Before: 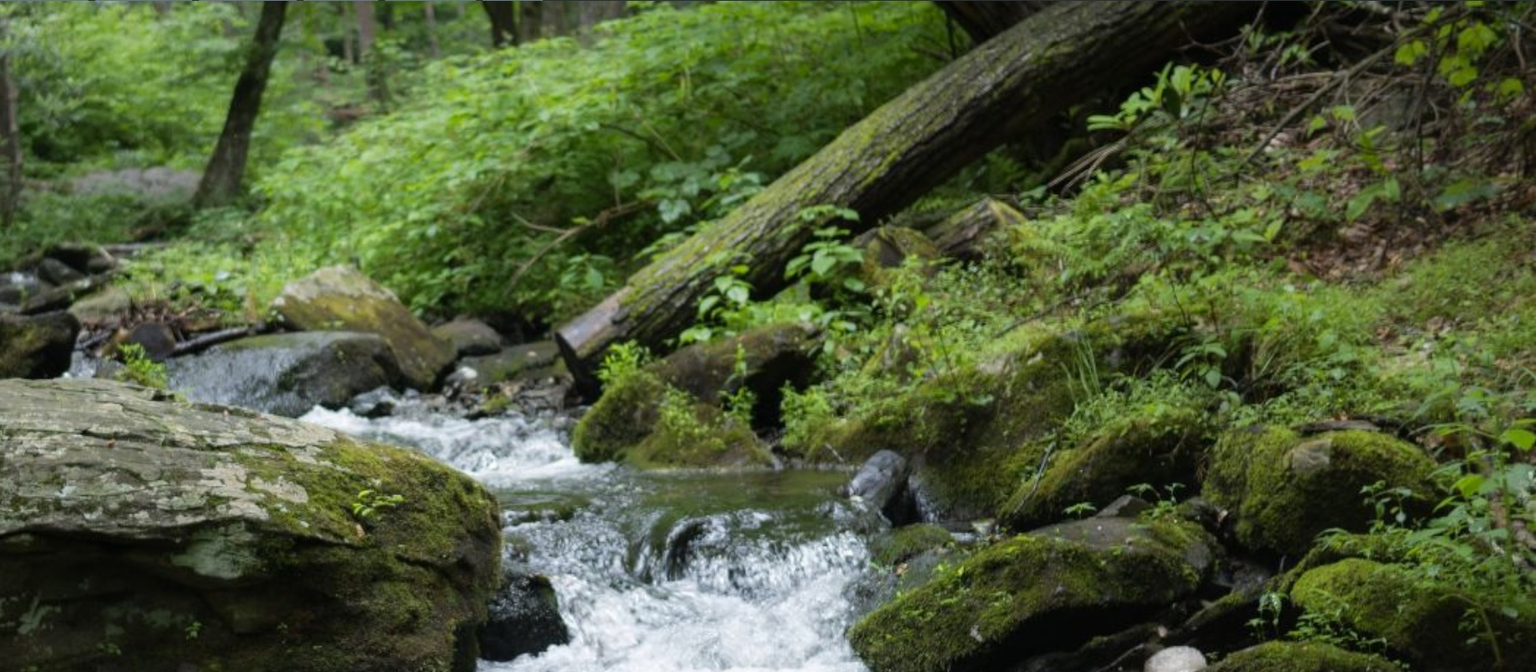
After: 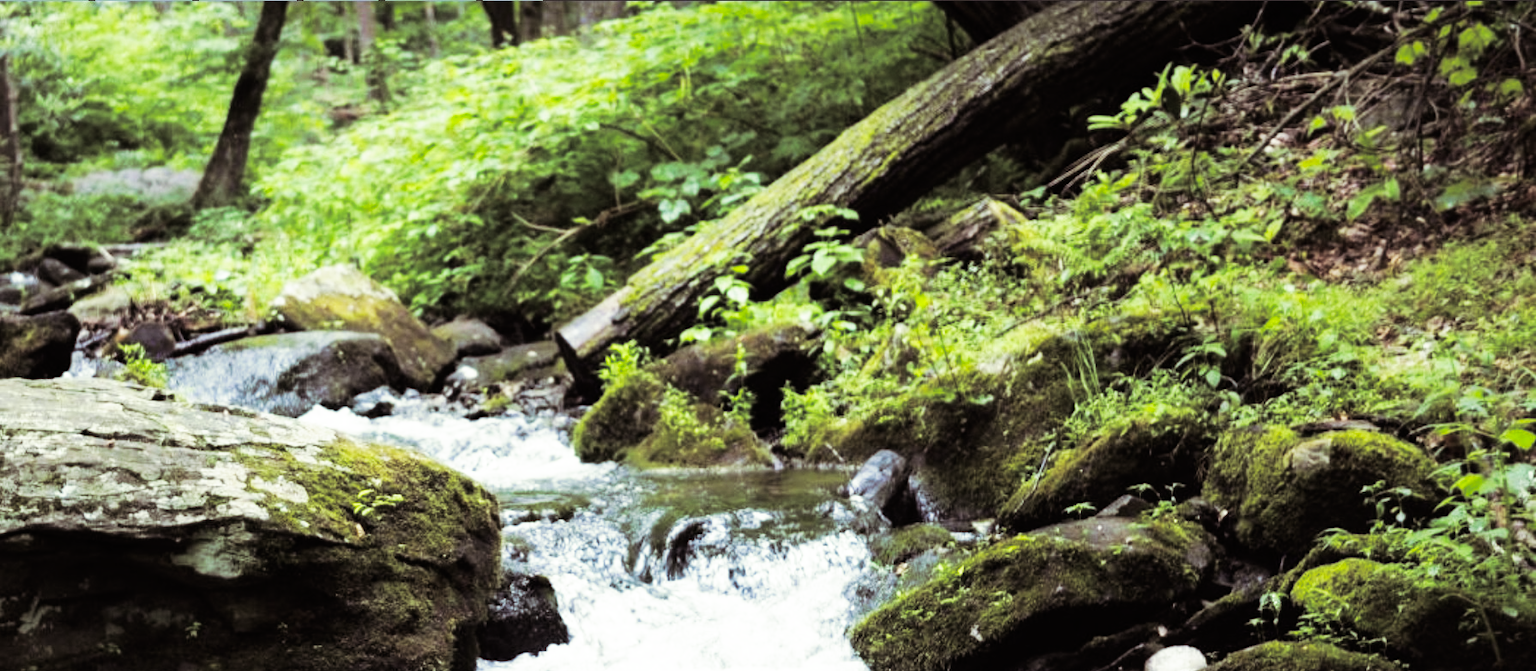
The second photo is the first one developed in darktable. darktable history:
white balance: red 0.988, blue 1.017
split-toning: shadows › saturation 0.2
base curve: curves: ch0 [(0, 0) (0.007, 0.004) (0.027, 0.03) (0.046, 0.07) (0.207, 0.54) (0.442, 0.872) (0.673, 0.972) (1, 1)], preserve colors none
